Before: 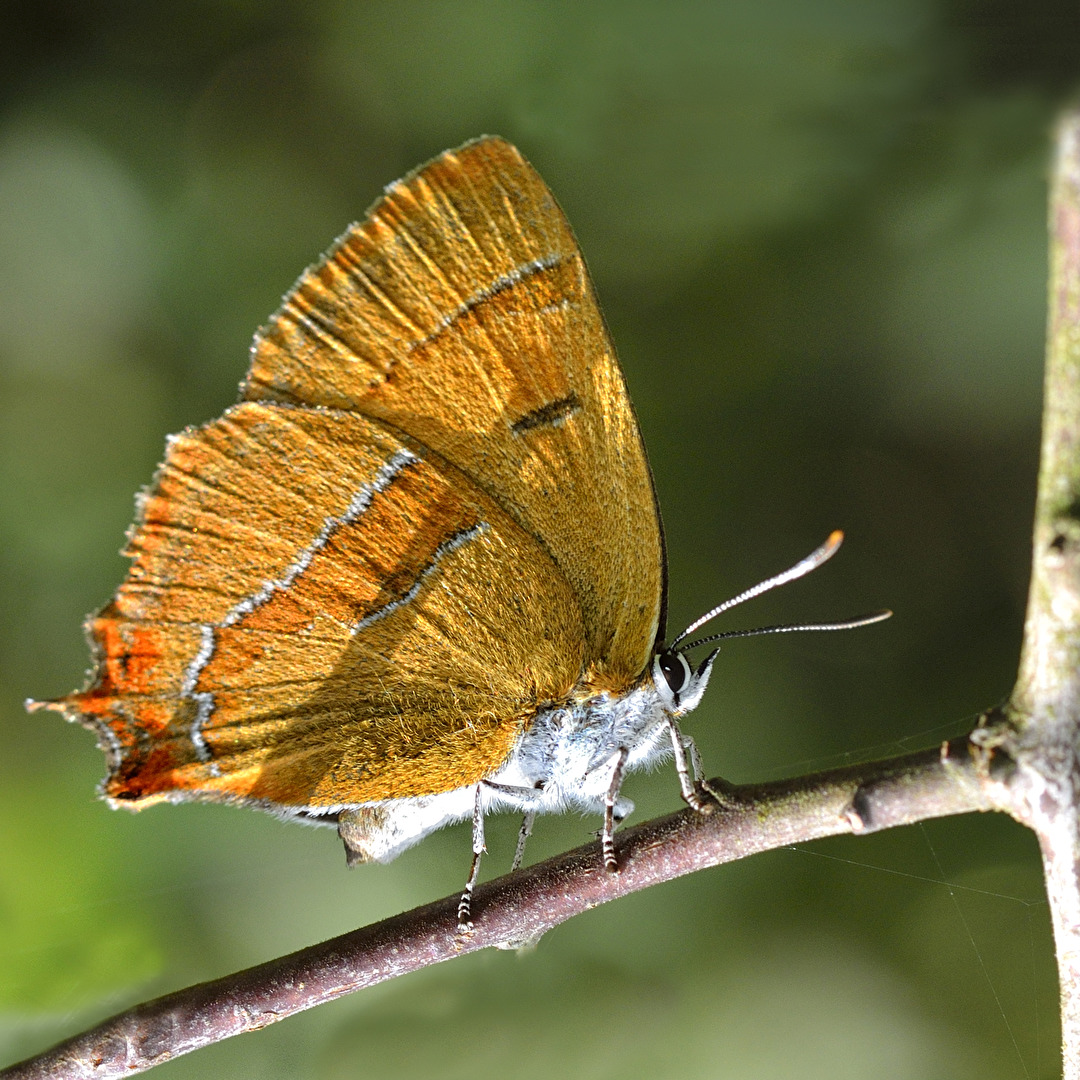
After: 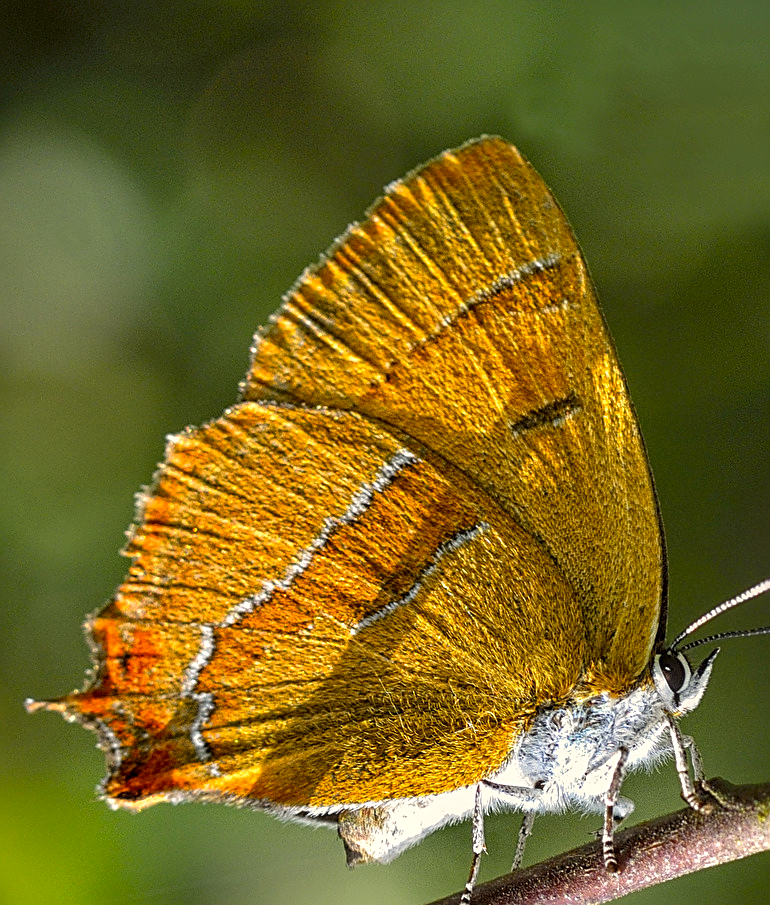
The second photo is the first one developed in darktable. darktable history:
crop: right 28.642%, bottom 16.163%
local contrast: on, module defaults
color balance rgb: highlights gain › chroma 3.018%, highlights gain › hue 73.88°, perceptual saturation grading › global saturation 19.534%, global vibrance 9.411%
sharpen: on, module defaults
exposure: black level correction 0.001, exposure 0.194 EV, compensate highlight preservation false
tone equalizer: -8 EV 0.213 EV, -7 EV 0.447 EV, -6 EV 0.385 EV, -5 EV 0.282 EV, -3 EV -0.279 EV, -2 EV -0.423 EV, -1 EV -0.411 EV, +0 EV -0.246 EV
